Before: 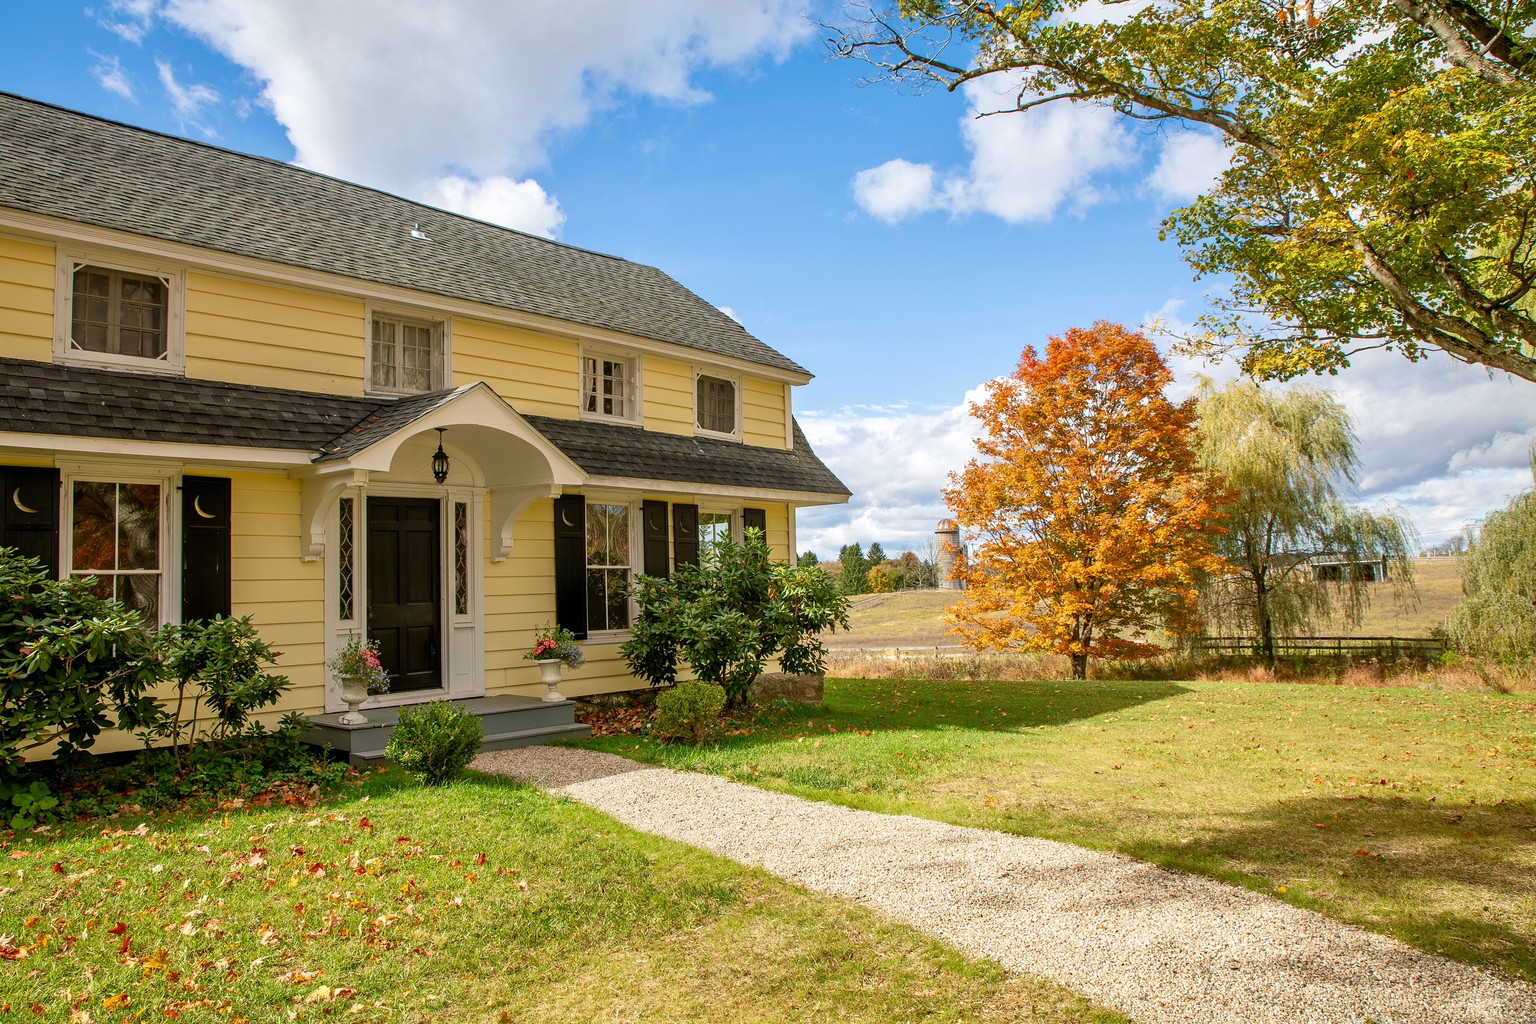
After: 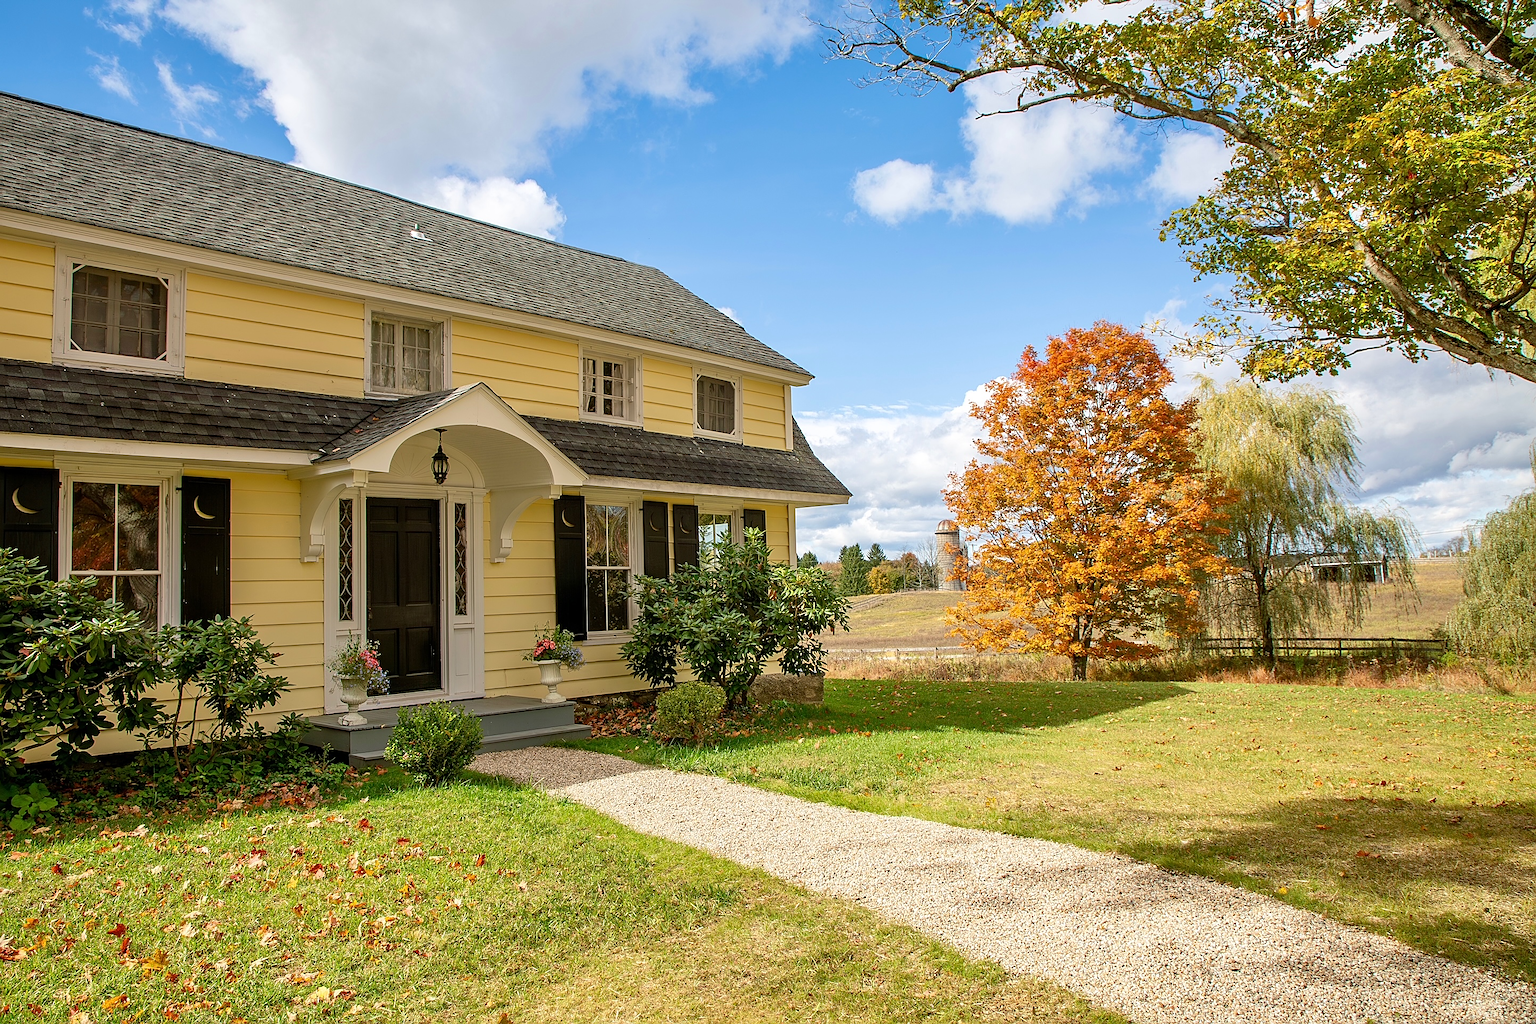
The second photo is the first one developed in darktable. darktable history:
sharpen: on, module defaults
crop and rotate: left 0.088%, bottom 0.009%
